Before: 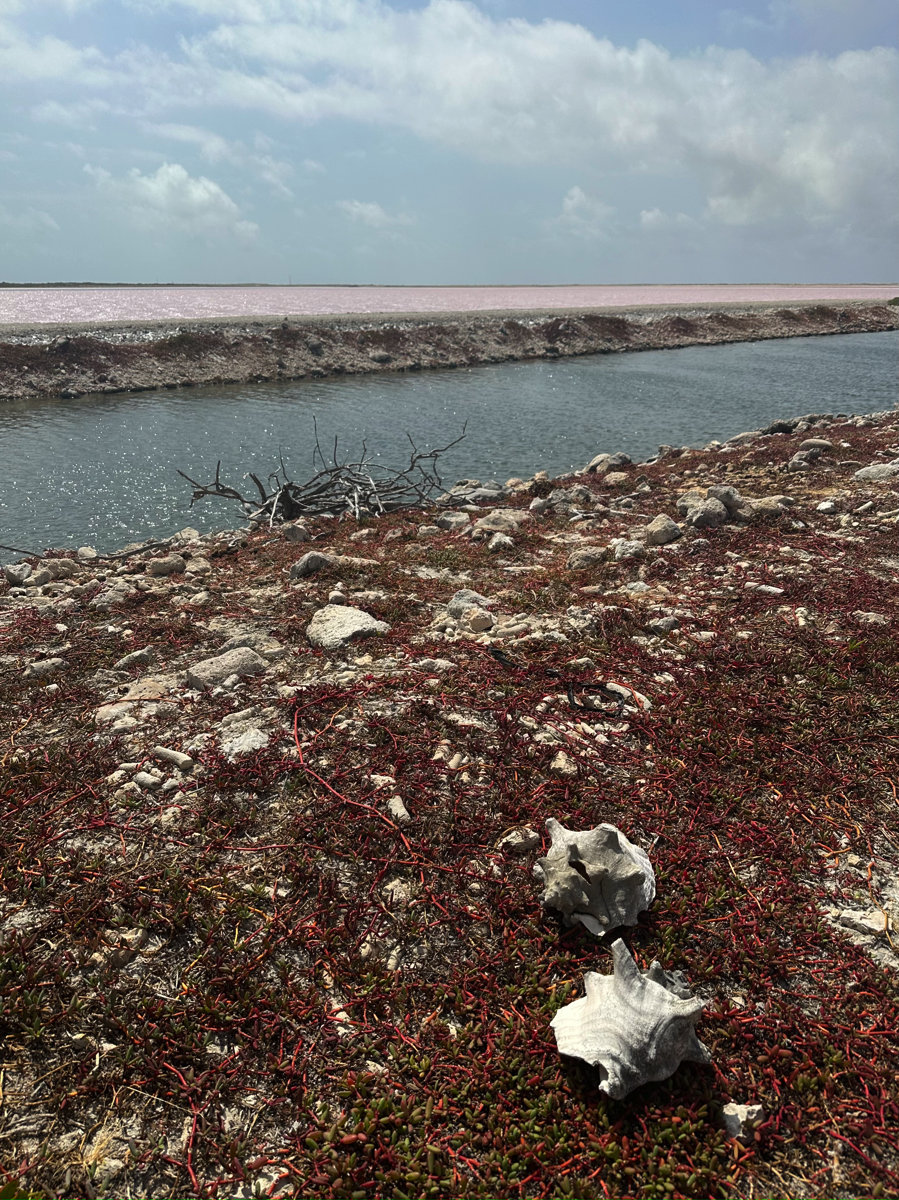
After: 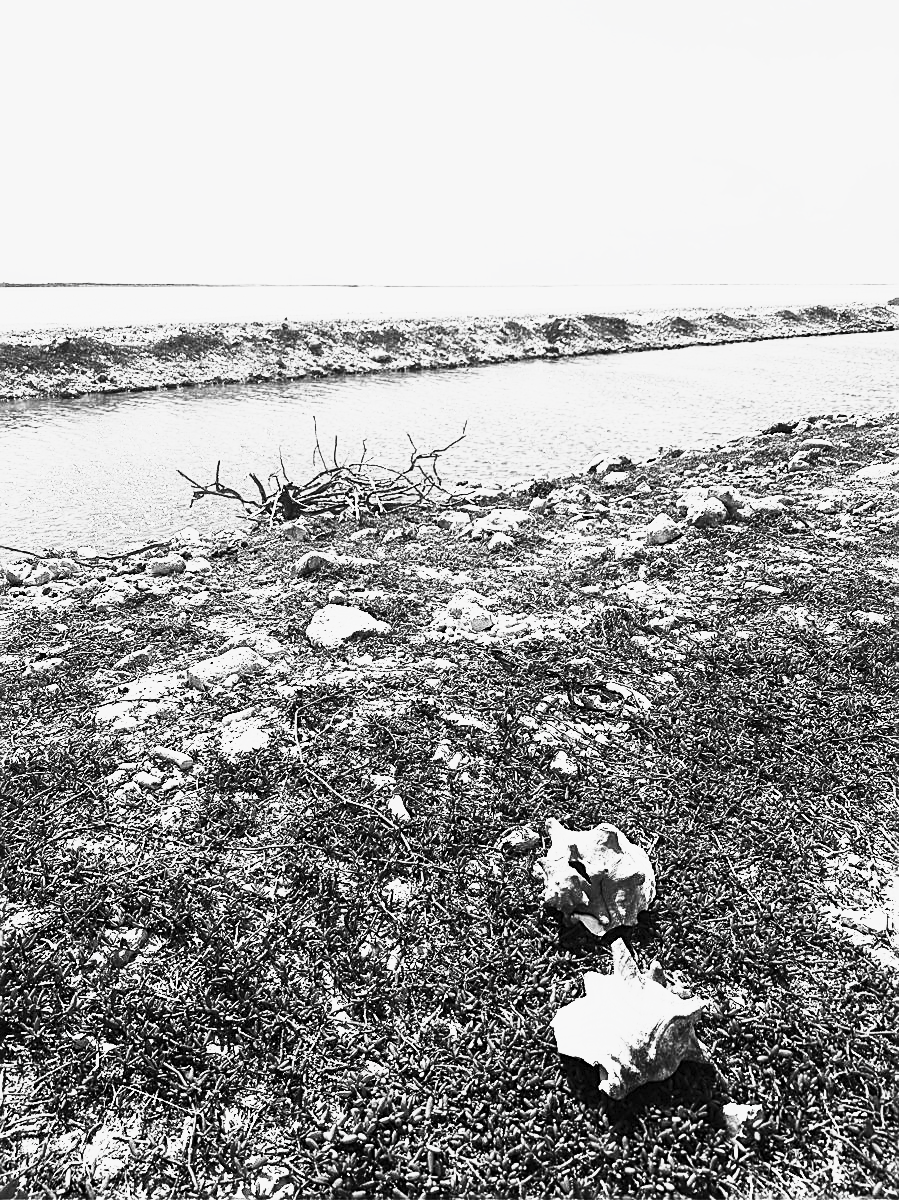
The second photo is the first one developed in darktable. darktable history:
tone curve: curves: ch0 [(0, 0) (0.131, 0.094) (0.326, 0.386) (0.481, 0.623) (0.593, 0.764) (0.812, 0.933) (1, 0.974)]; ch1 [(0, 0) (0.366, 0.367) (0.475, 0.453) (0.494, 0.493) (0.504, 0.497) (0.553, 0.584) (1, 1)]; ch2 [(0, 0) (0.333, 0.346) (0.375, 0.375) (0.424, 0.43) (0.476, 0.492) (0.502, 0.503) (0.533, 0.556) (0.566, 0.599) (0.614, 0.653) (1, 1)], preserve colors none
base curve: curves: ch0 [(0, 0) (0.557, 0.834) (1, 1)], exposure shift 0.01, preserve colors none
contrast brightness saturation: contrast 0.547, brightness 0.471, saturation -0.998
sharpen: on, module defaults
color balance rgb: perceptual saturation grading › global saturation 0.276%
